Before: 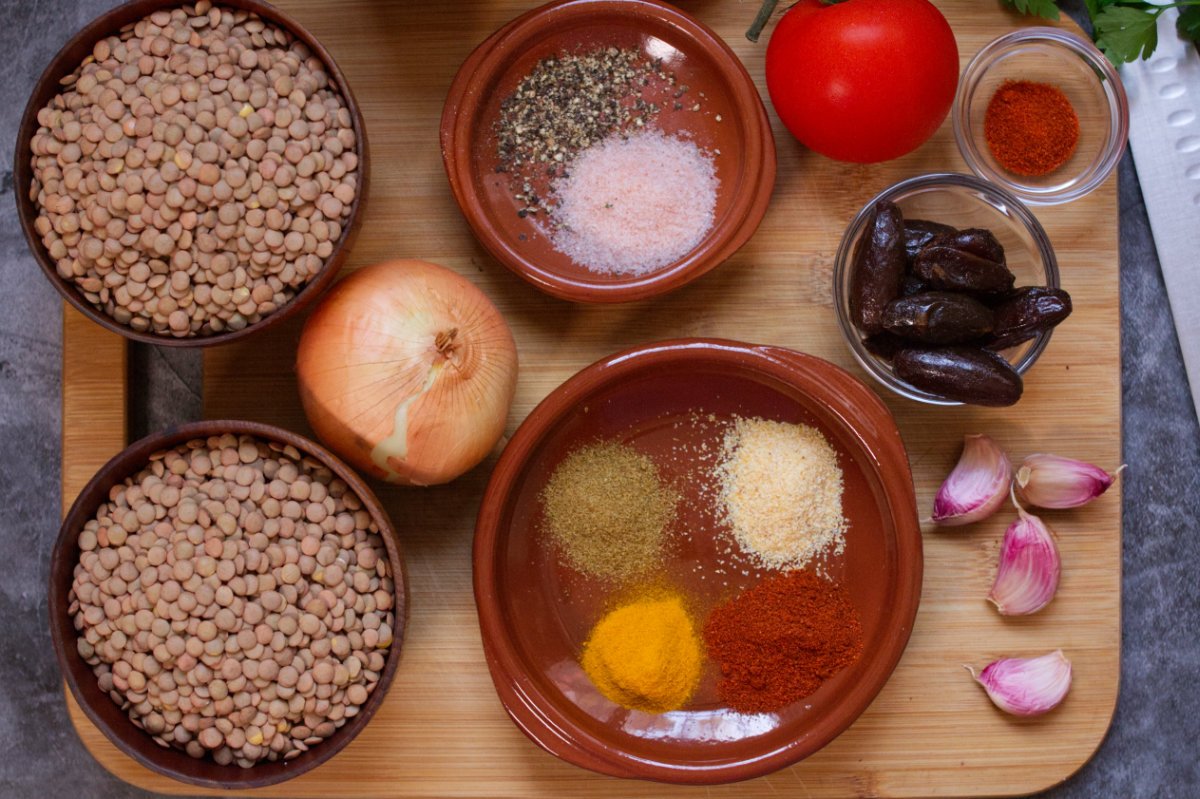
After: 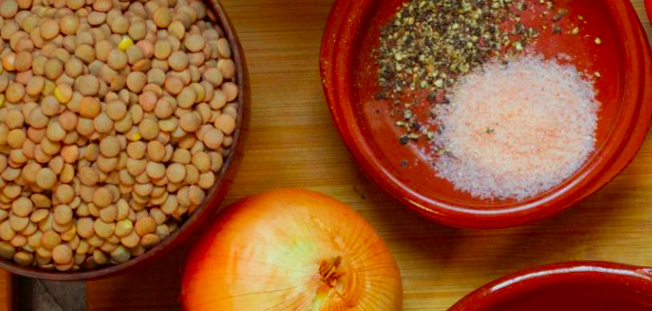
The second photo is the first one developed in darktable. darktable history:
color correction: highlights a* -10.77, highlights b* 9.8, saturation 1.72
crop: left 10.121%, top 10.631%, right 36.218%, bottom 51.526%
rotate and perspective: rotation -1.17°, automatic cropping off
